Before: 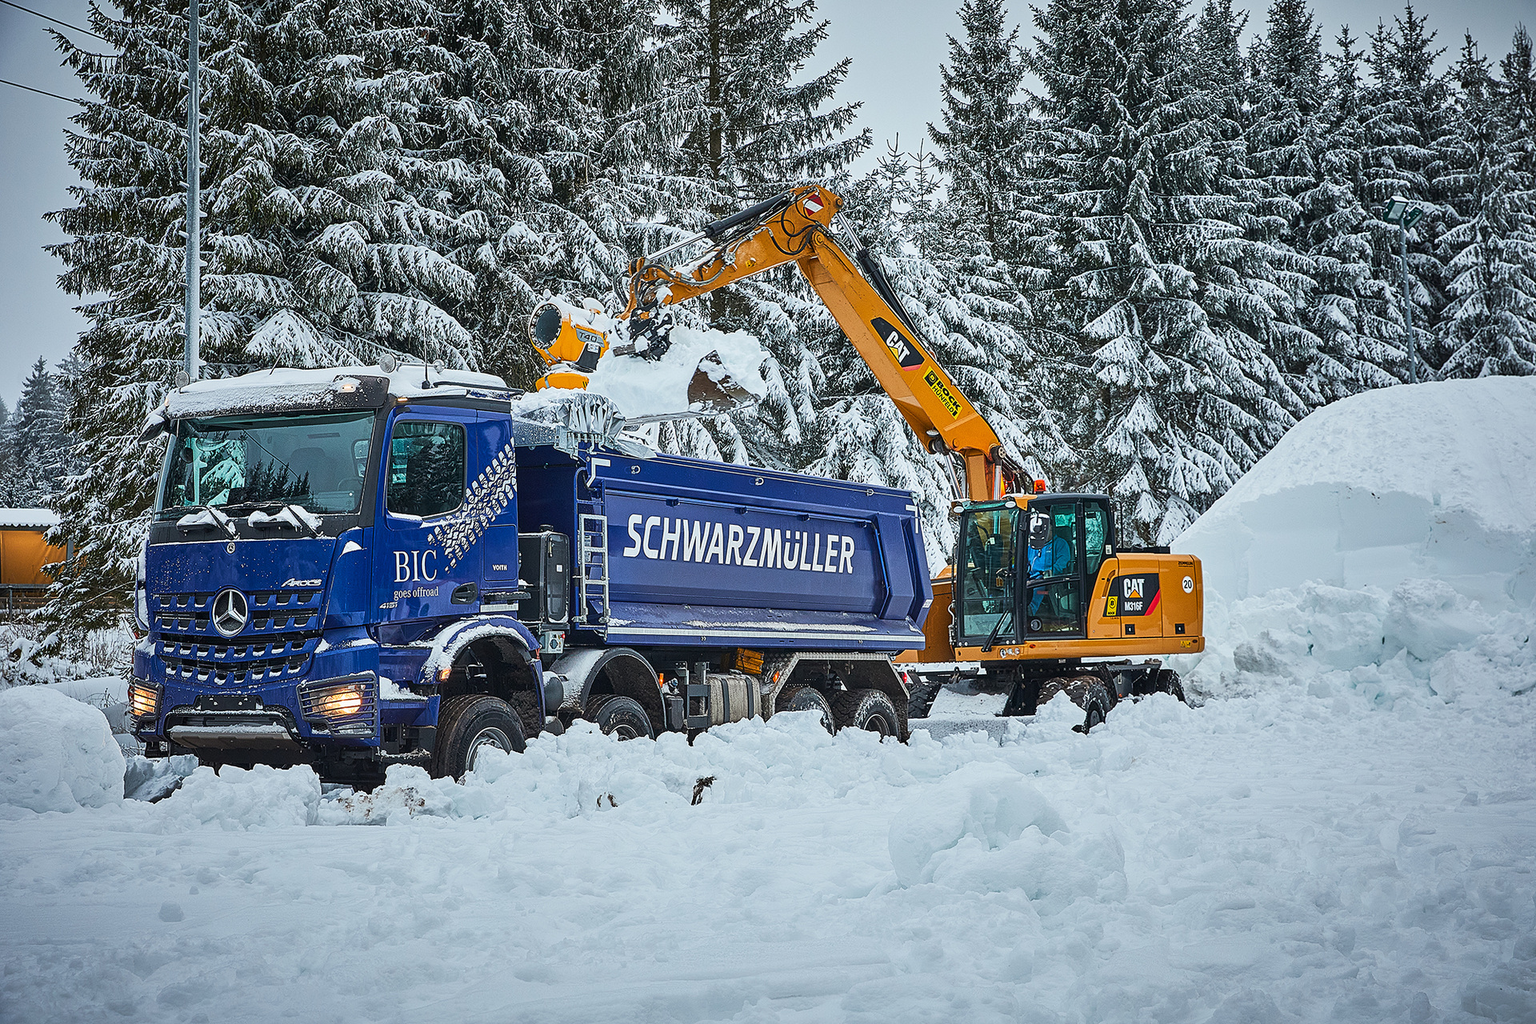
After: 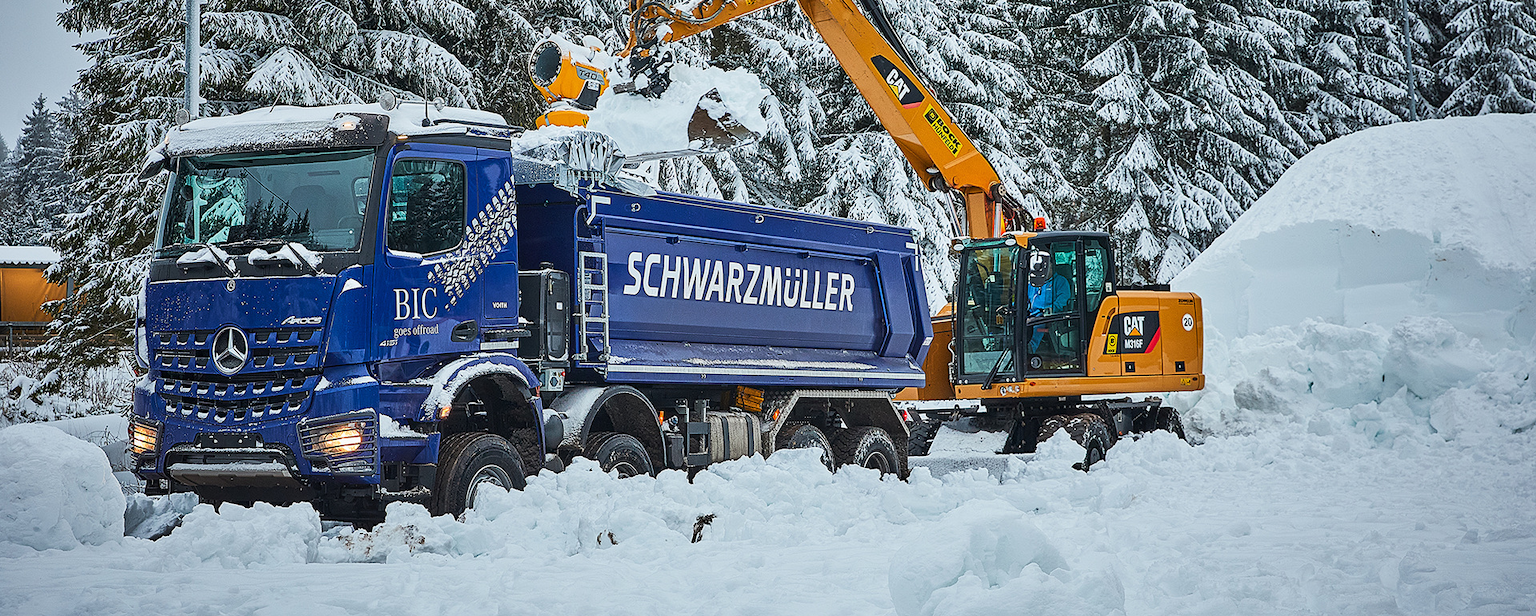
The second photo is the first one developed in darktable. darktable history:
crop and rotate: top 25.676%, bottom 14.039%
